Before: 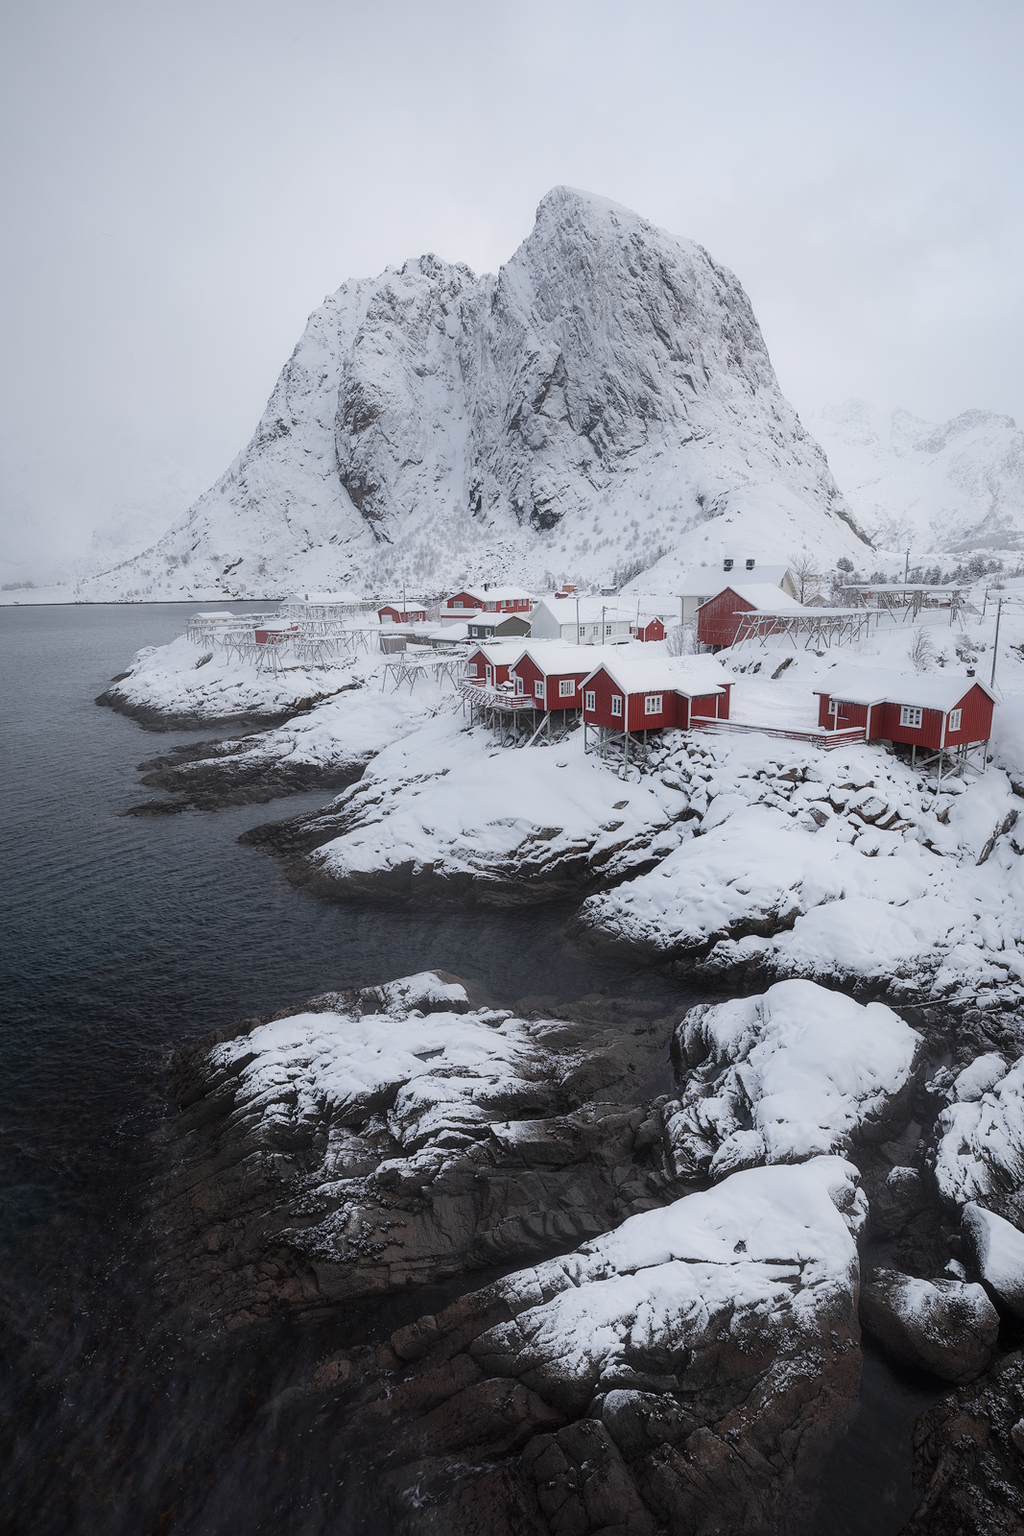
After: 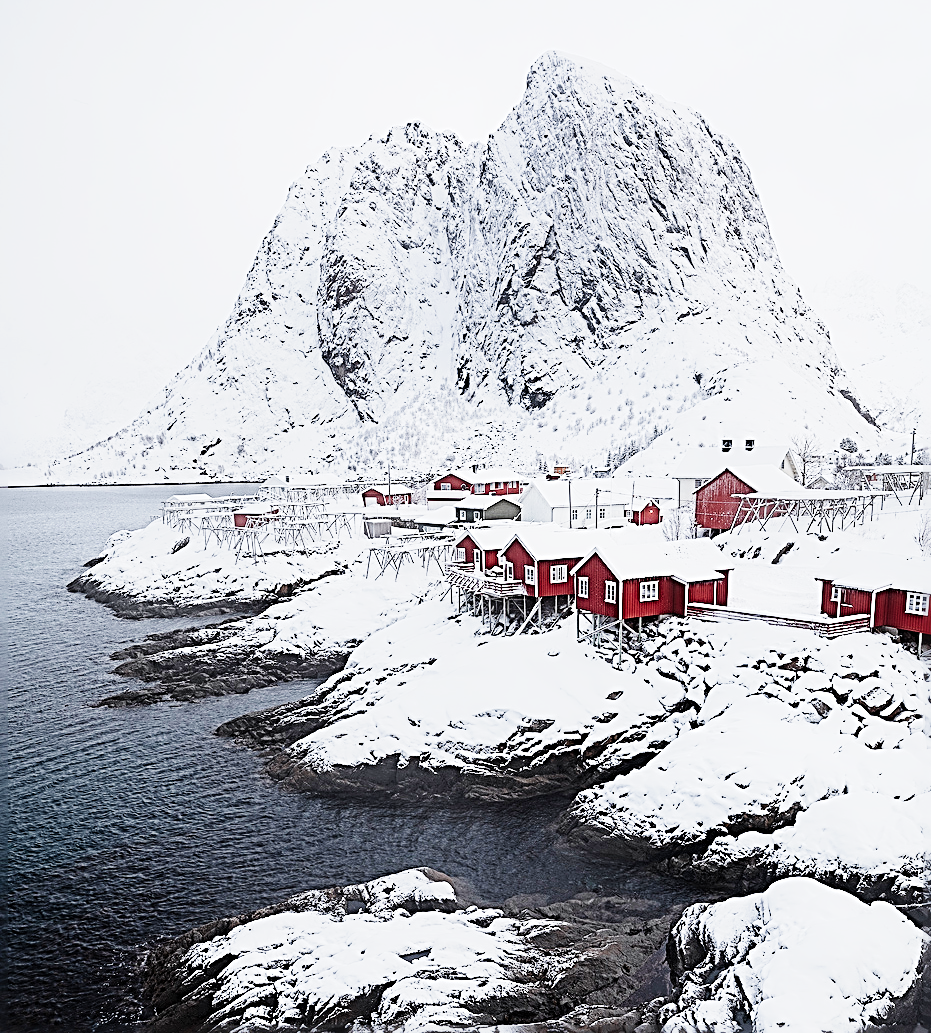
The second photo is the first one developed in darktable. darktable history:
sharpen: radius 3.158, amount 1.731
crop: left 3.015%, top 8.969%, right 9.647%, bottom 26.457%
base curve: curves: ch0 [(0, 0) (0, 0.001) (0.001, 0.001) (0.004, 0.002) (0.007, 0.004) (0.015, 0.013) (0.033, 0.045) (0.052, 0.096) (0.075, 0.17) (0.099, 0.241) (0.163, 0.42) (0.219, 0.55) (0.259, 0.616) (0.327, 0.722) (0.365, 0.765) (0.522, 0.873) (0.547, 0.881) (0.689, 0.919) (0.826, 0.952) (1, 1)], preserve colors none
